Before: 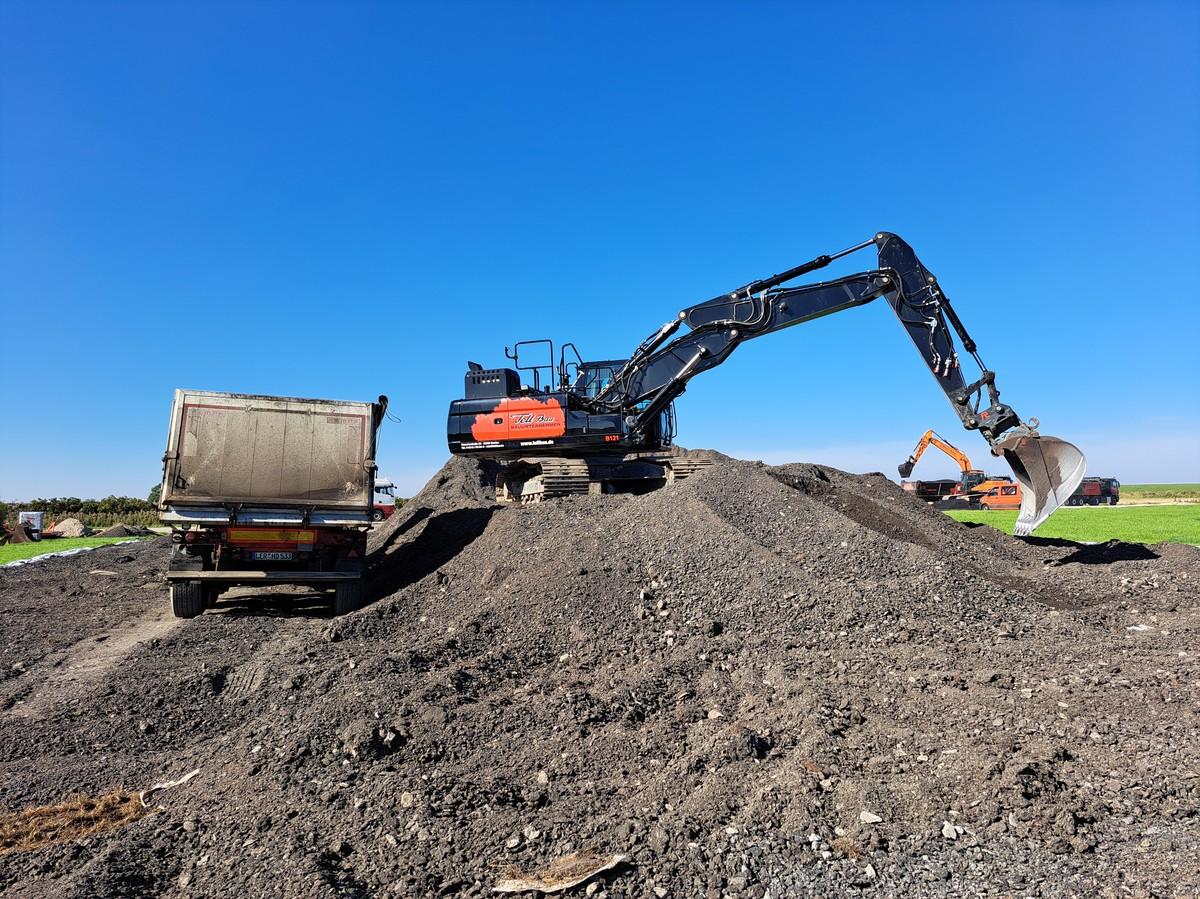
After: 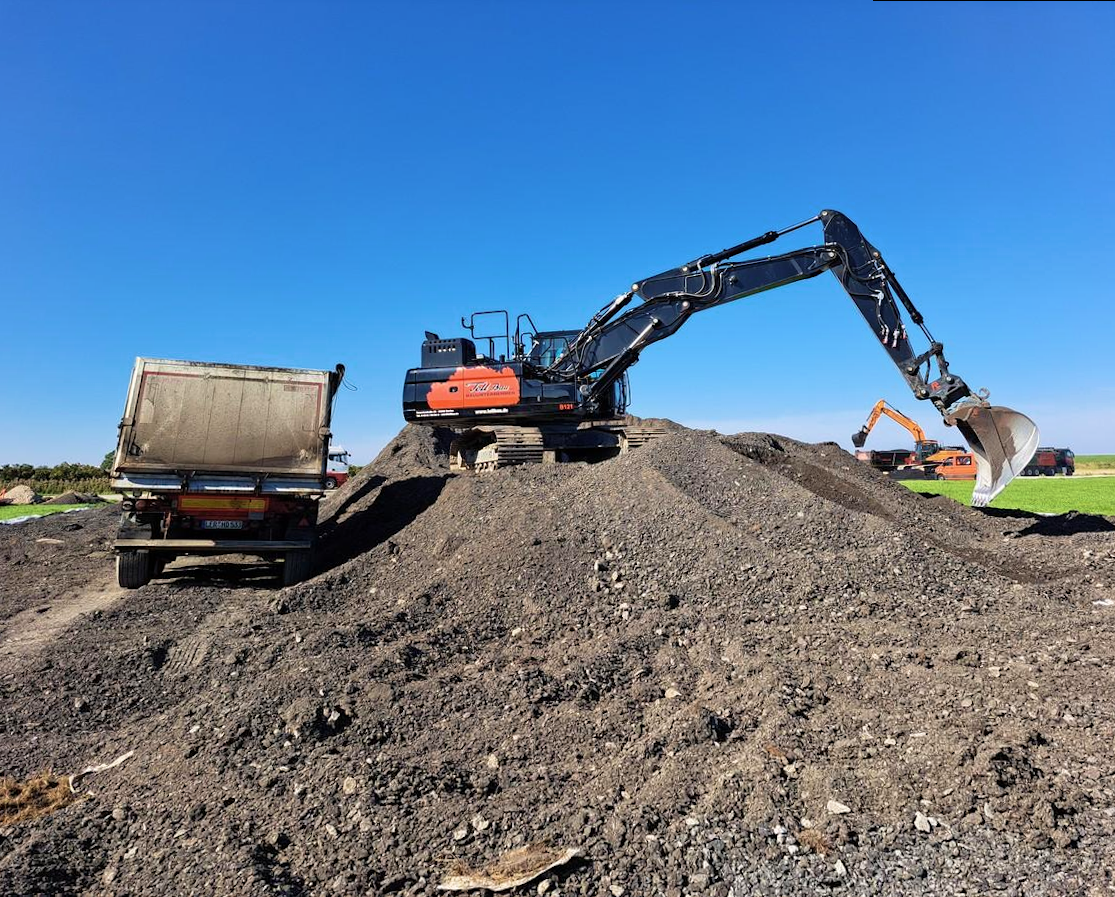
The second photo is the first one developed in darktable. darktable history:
velvia: on, module defaults
contrast brightness saturation: saturation -0.05
rotate and perspective: rotation 0.215°, lens shift (vertical) -0.139, crop left 0.069, crop right 0.939, crop top 0.002, crop bottom 0.996
